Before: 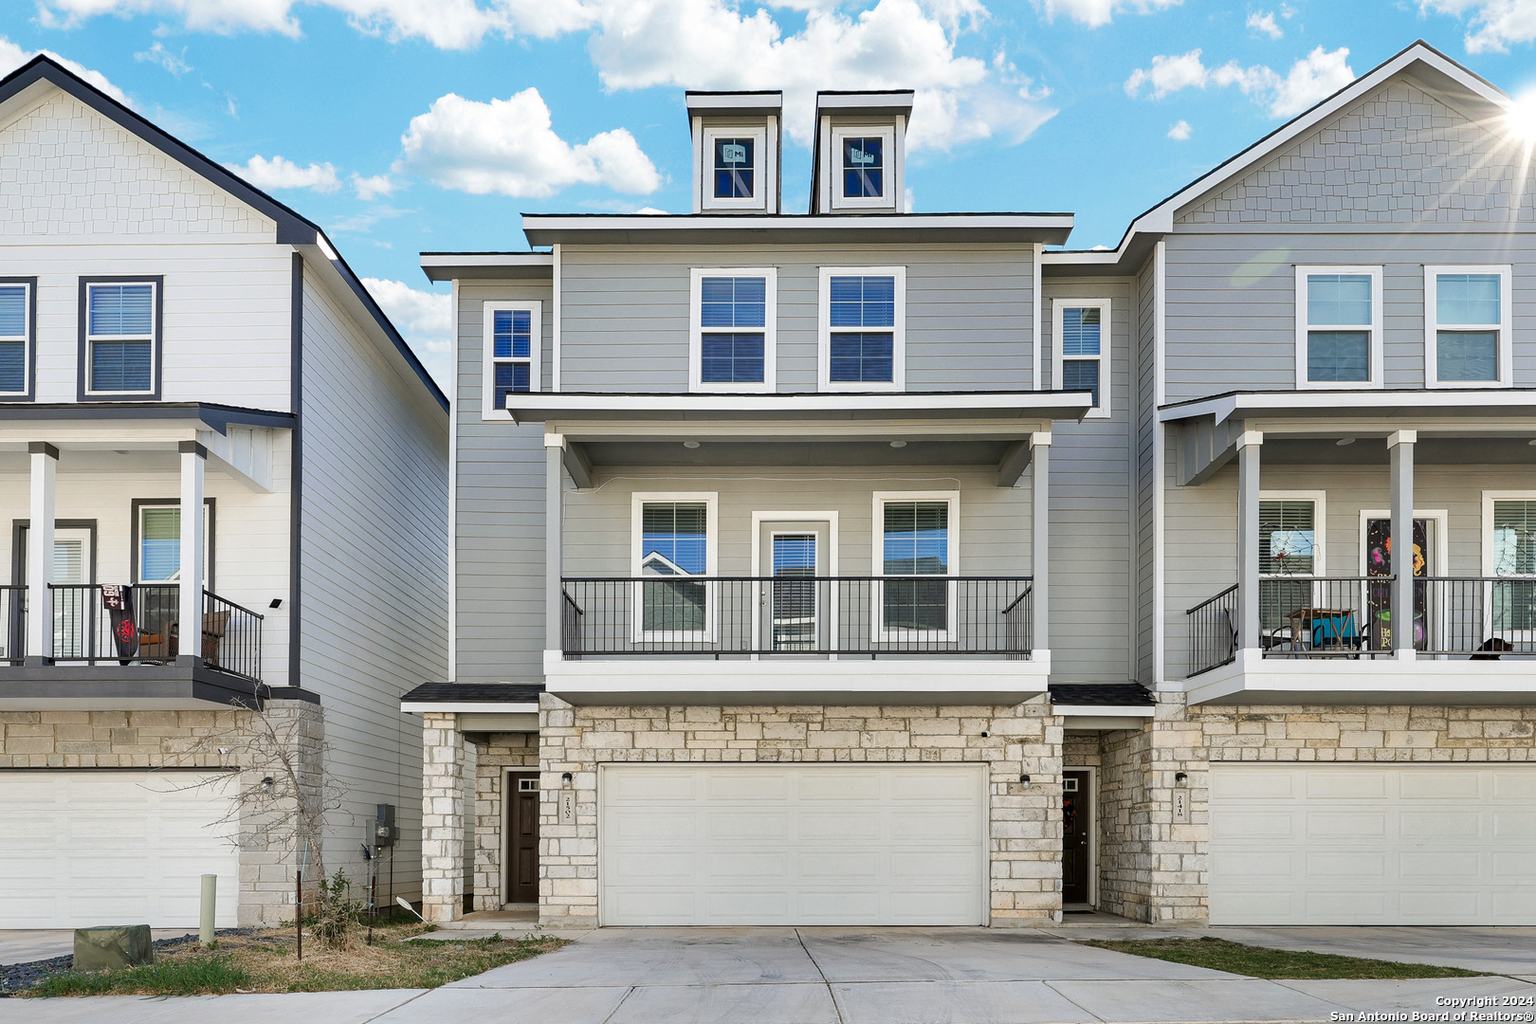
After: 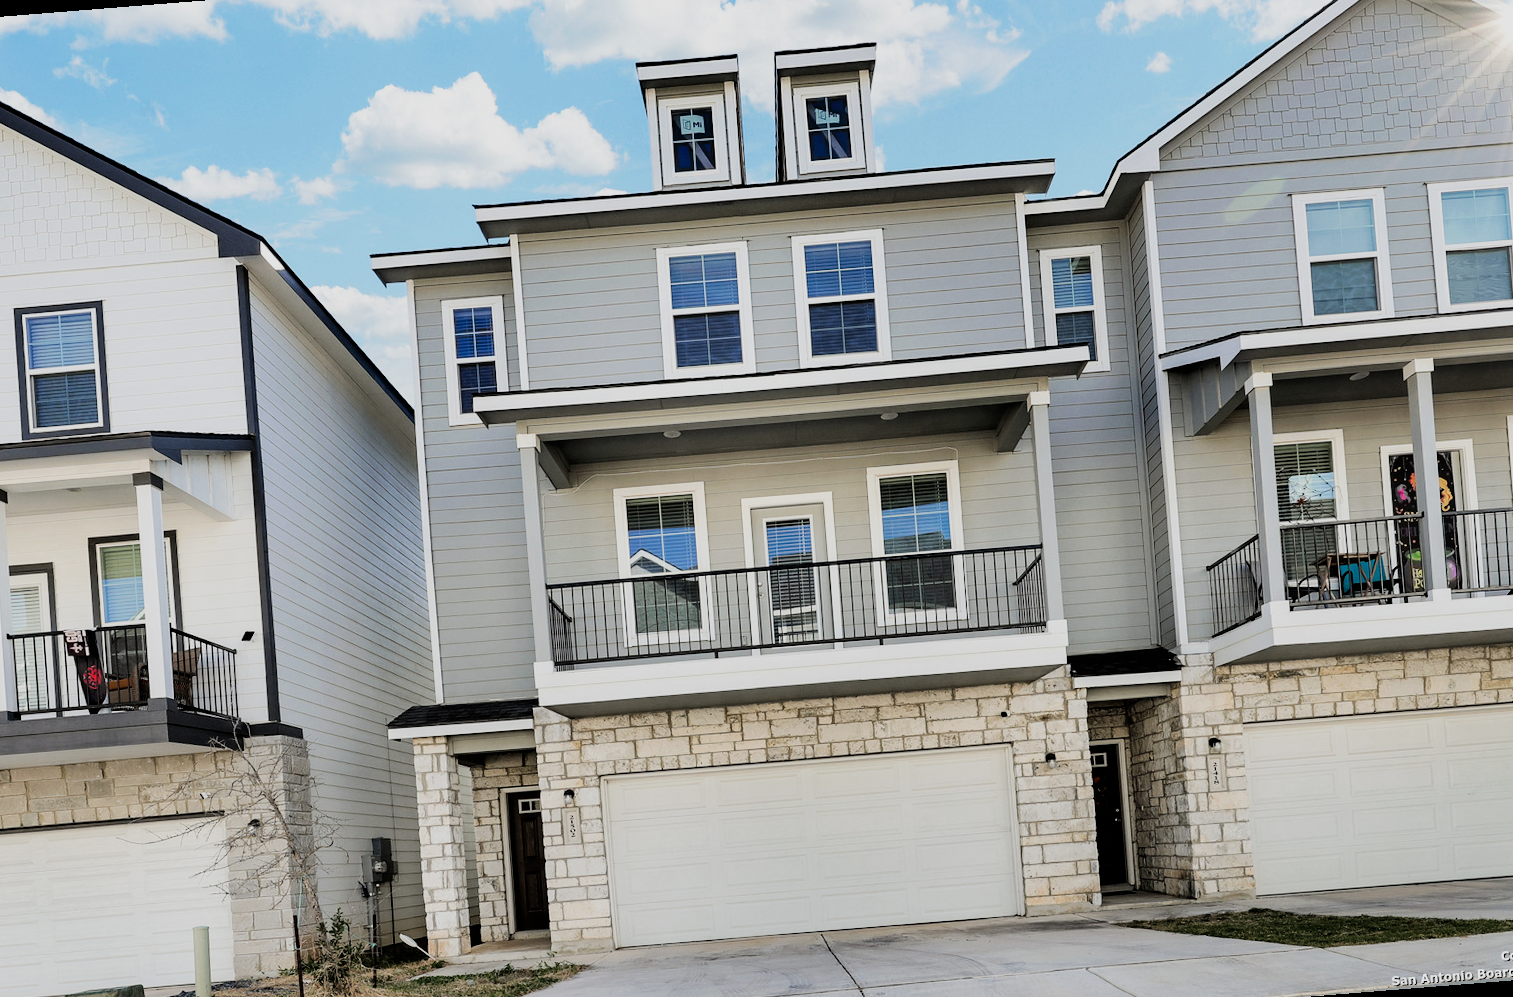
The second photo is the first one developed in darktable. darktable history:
filmic rgb: black relative exposure -5 EV, hardness 2.88, contrast 1.3, highlights saturation mix -30%
rotate and perspective: rotation -4.57°, crop left 0.054, crop right 0.944, crop top 0.087, crop bottom 0.914
